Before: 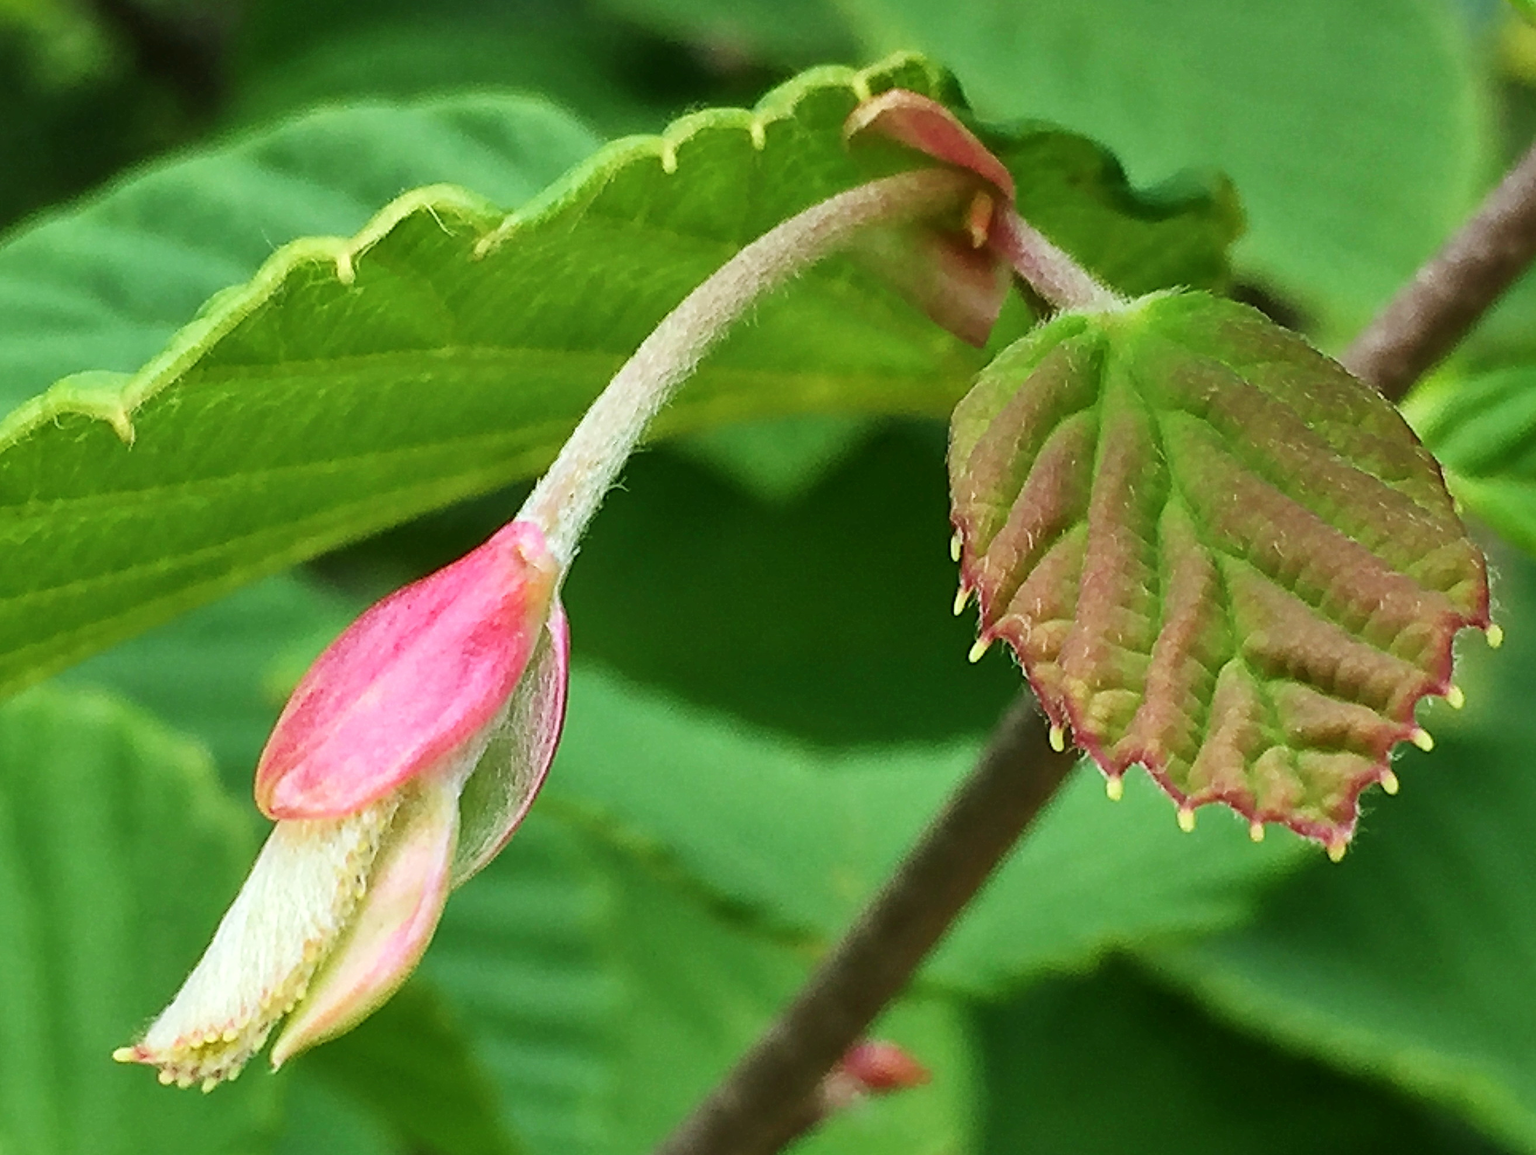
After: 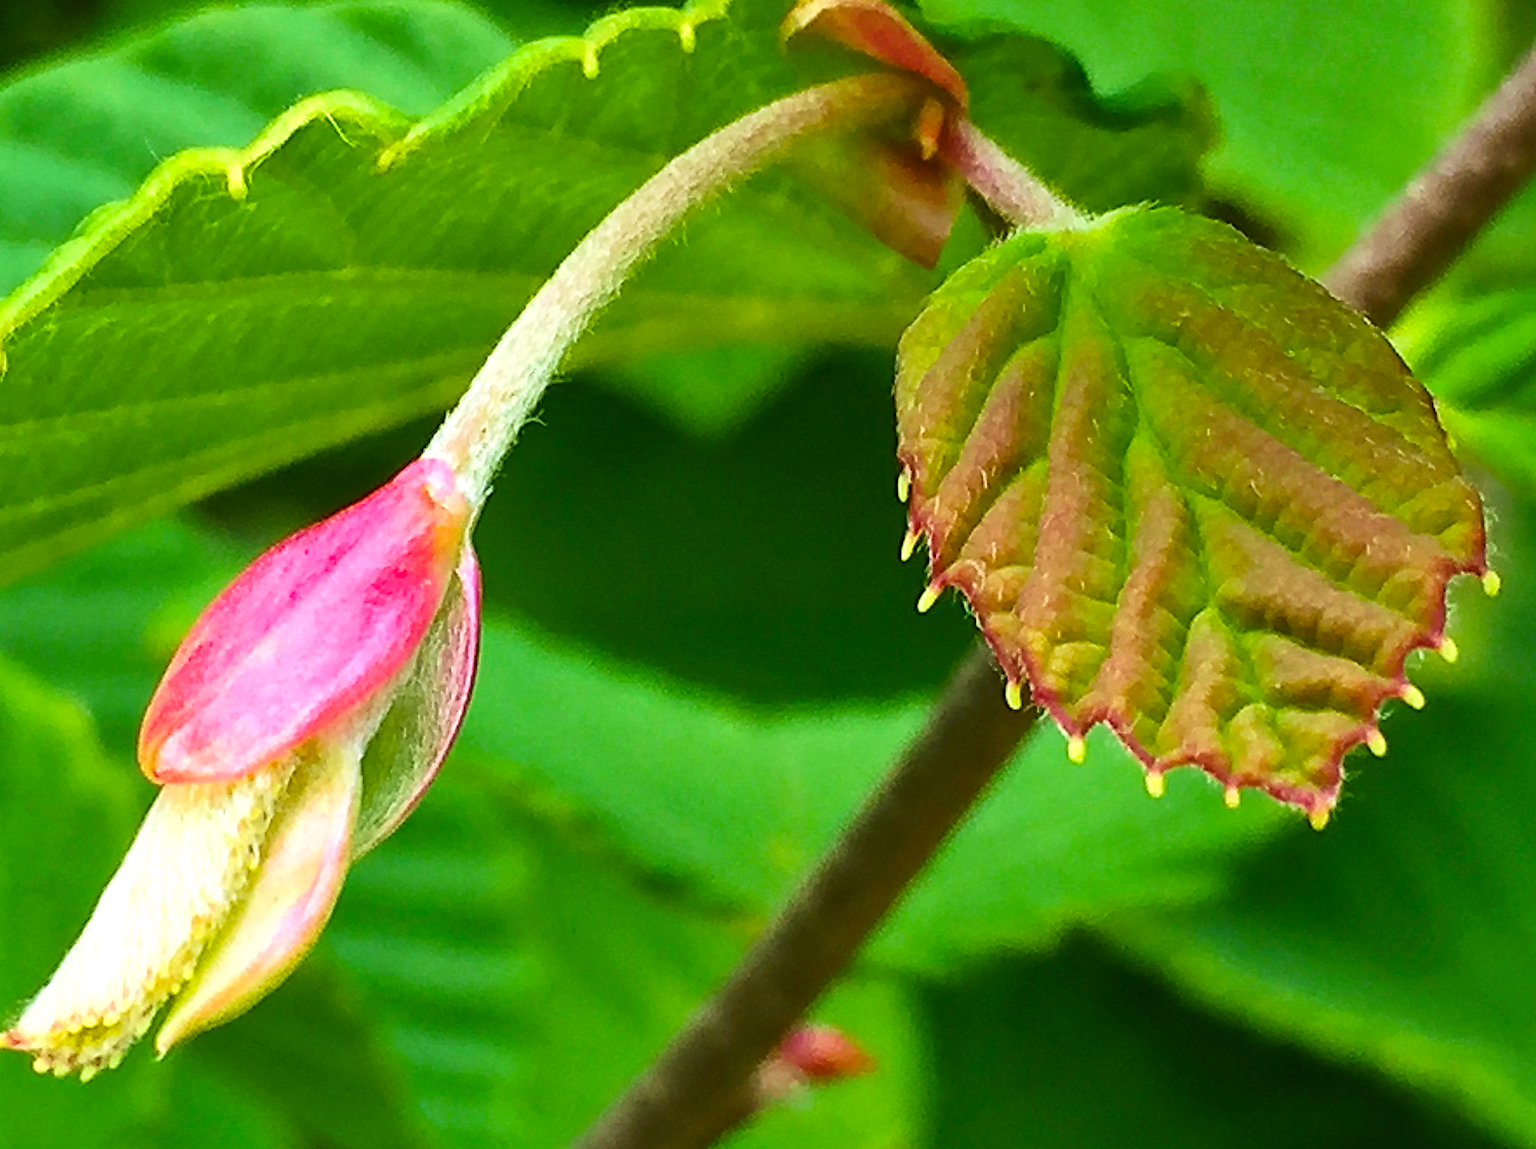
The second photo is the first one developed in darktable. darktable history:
crop and rotate: left 8.384%, top 8.838%
velvia: on, module defaults
color balance rgb: linear chroma grading › global chroma 1.239%, linear chroma grading › mid-tones -1.292%, perceptual saturation grading › global saturation 25.052%, perceptual brilliance grading › highlights 8.336%, perceptual brilliance grading › mid-tones 3.259%, perceptual brilliance grading › shadows 2.318%, global vibrance 20%
